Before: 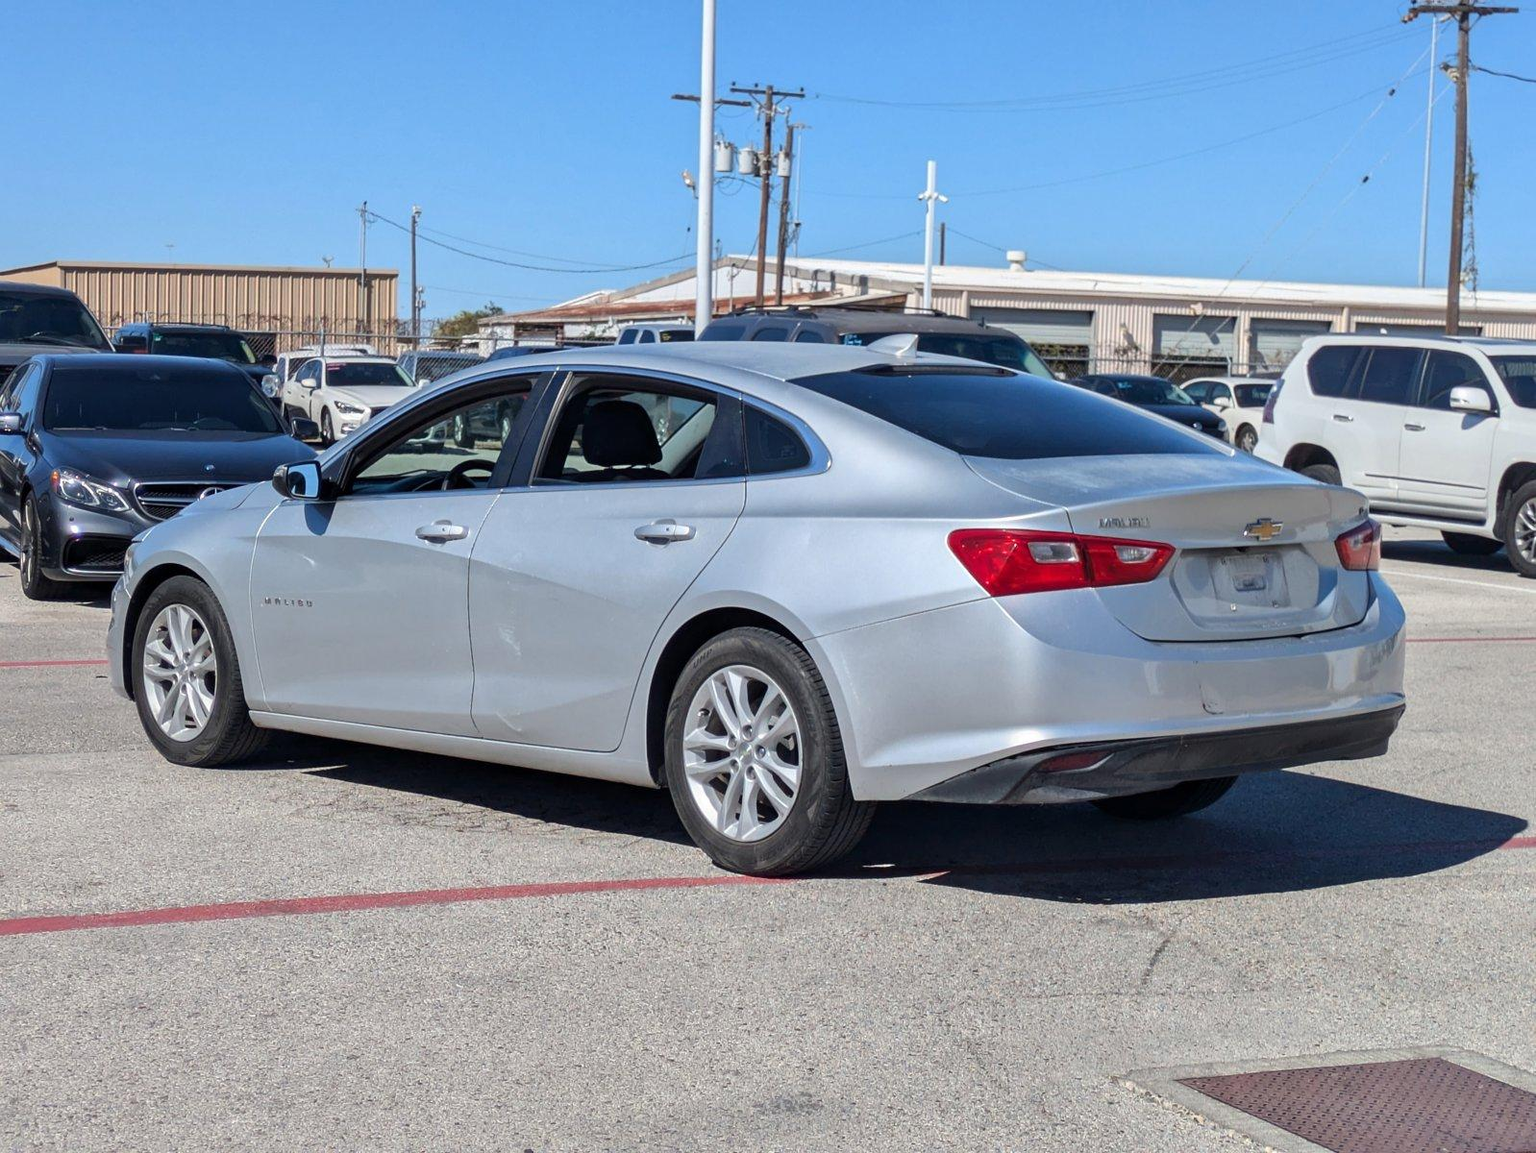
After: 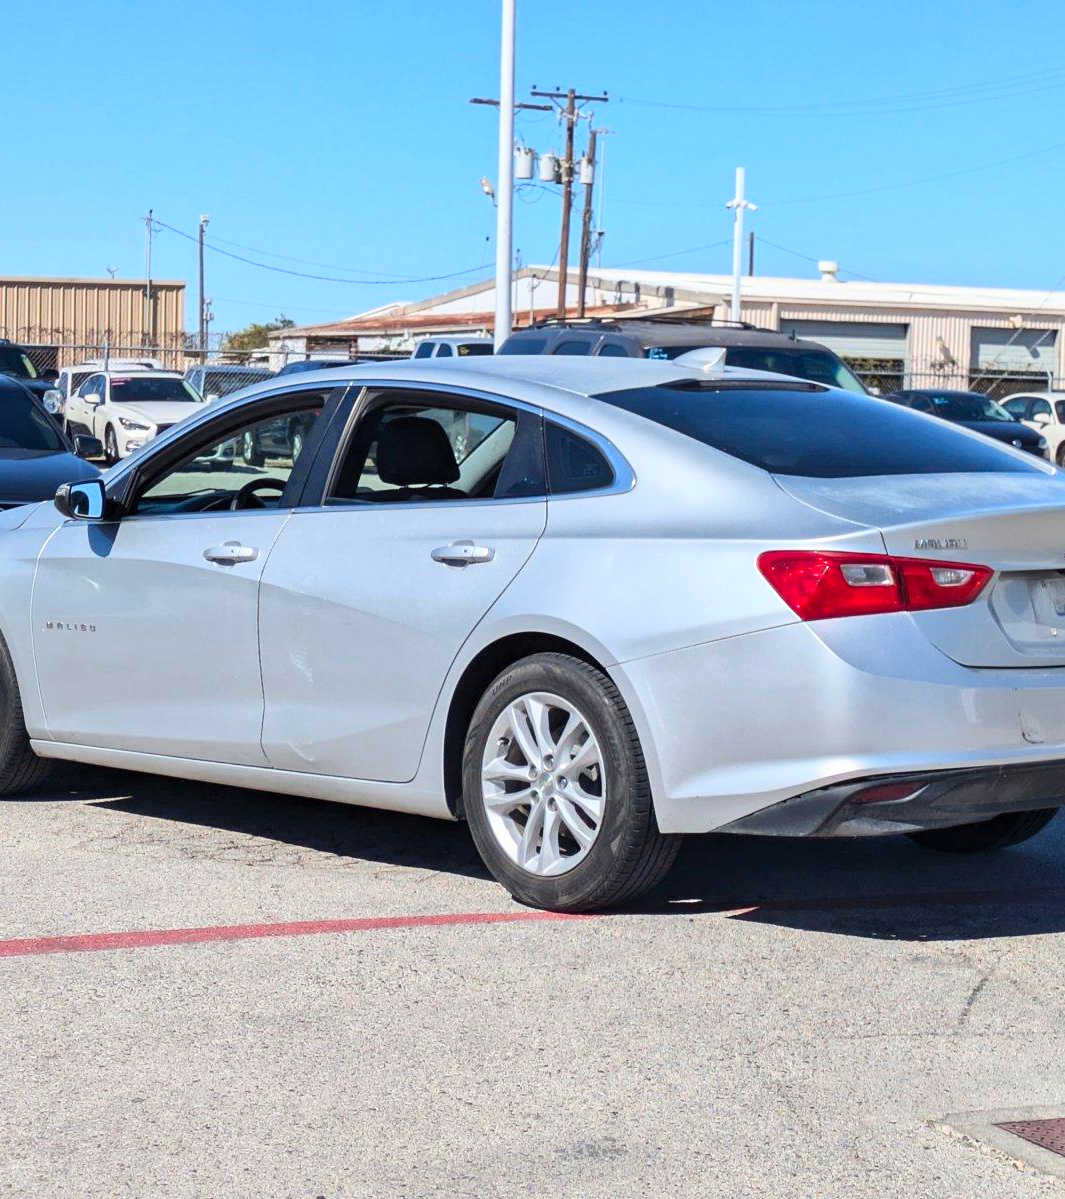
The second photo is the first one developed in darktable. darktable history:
exposure: compensate exposure bias true, compensate highlight preservation false
crop and rotate: left 14.353%, right 18.958%
contrast brightness saturation: contrast 0.196, brightness 0.169, saturation 0.228
